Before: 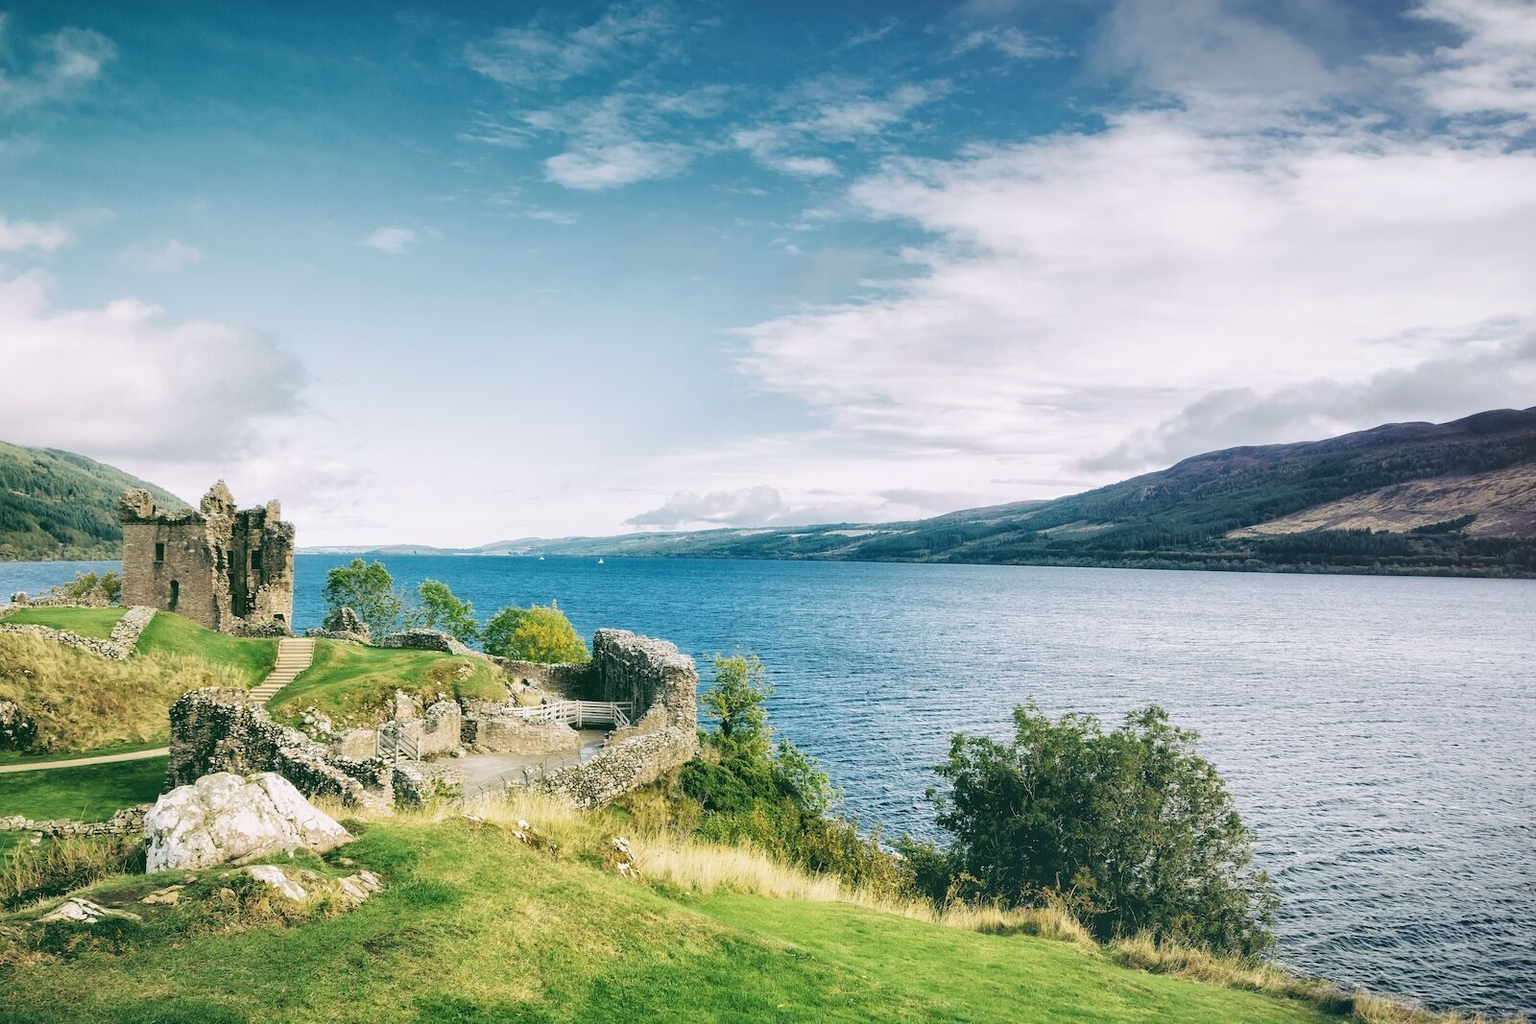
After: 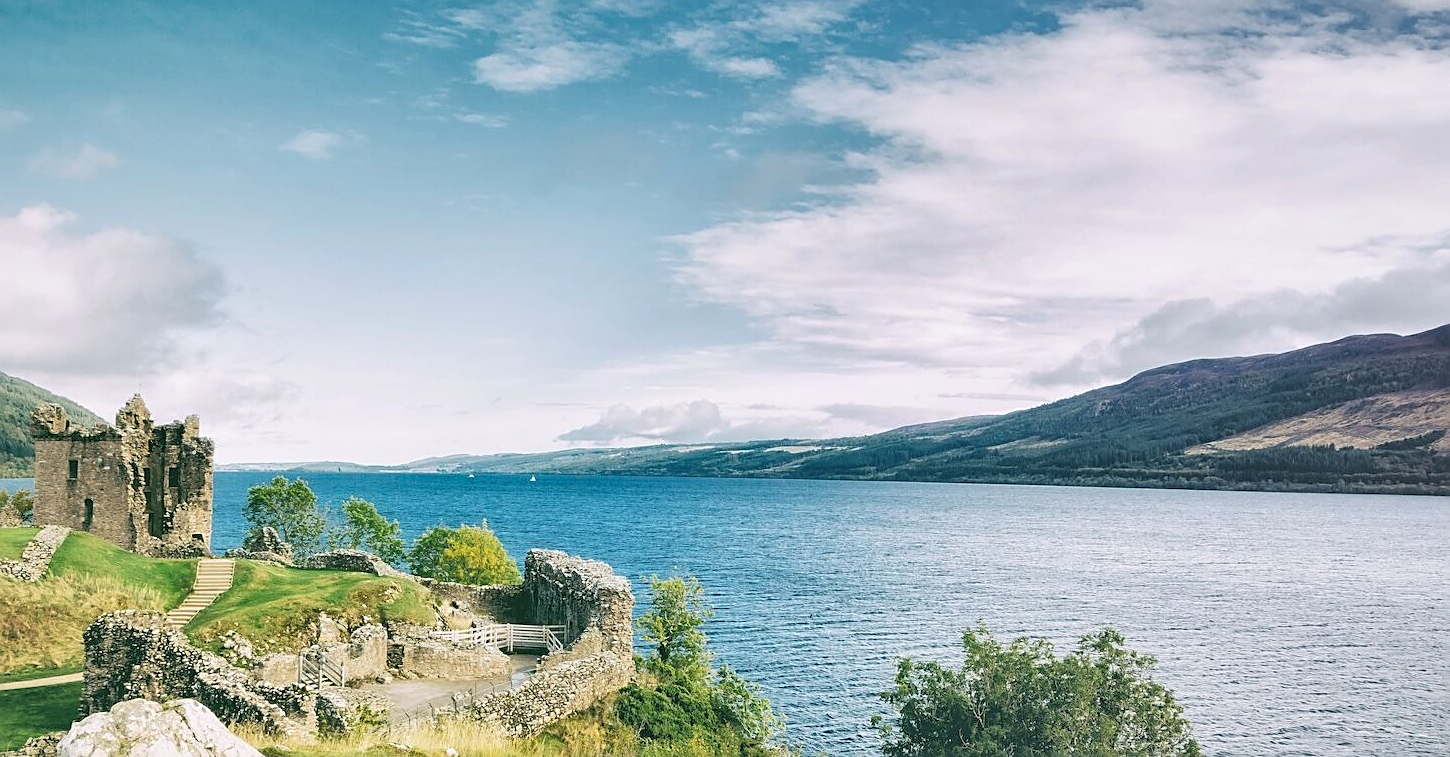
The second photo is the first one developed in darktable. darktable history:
contrast brightness saturation: brightness 0.152
sharpen: on, module defaults
crop: left 5.845%, top 9.975%, right 3.487%, bottom 19.07%
shadows and highlights: soften with gaussian
